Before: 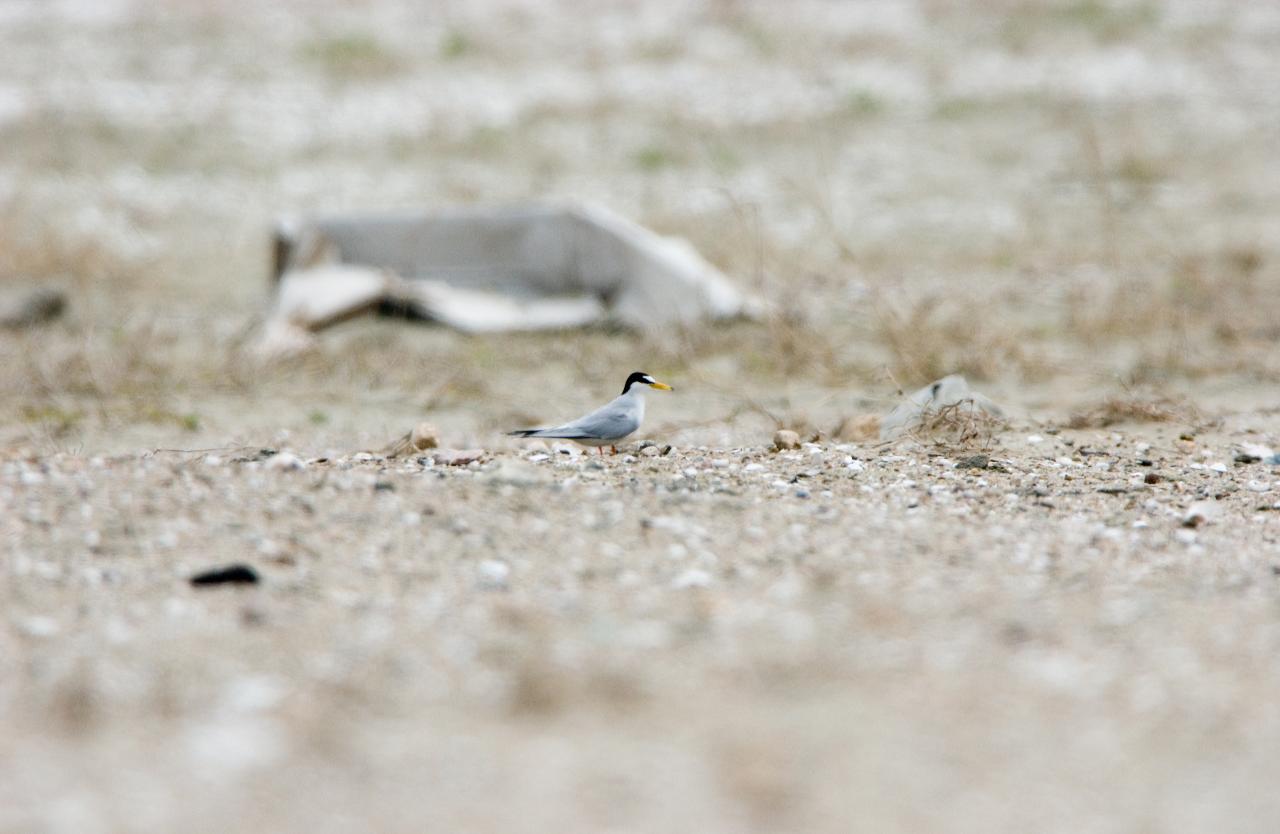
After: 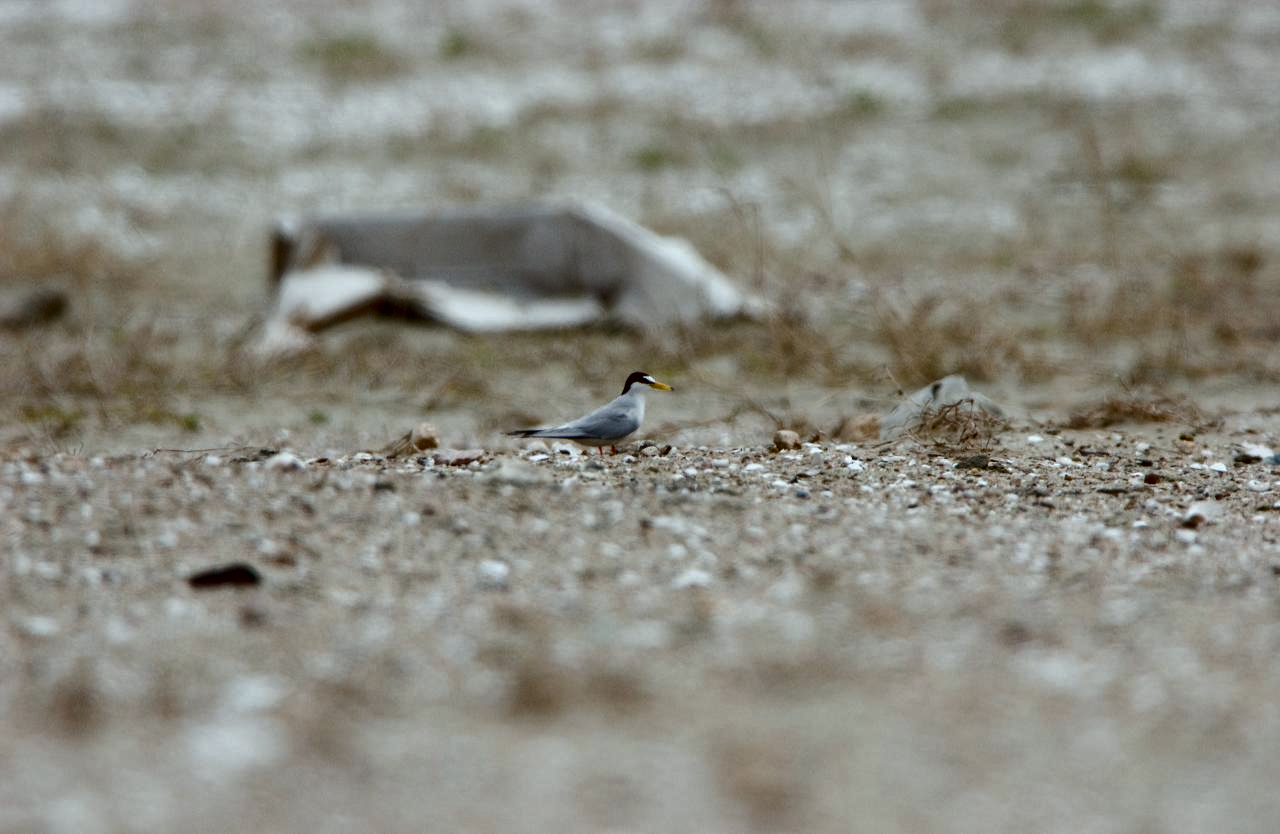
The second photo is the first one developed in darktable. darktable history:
contrast brightness saturation: brightness -0.52
color correction: highlights a* -4.98, highlights b* -3.76, shadows a* 3.83, shadows b* 4.08
